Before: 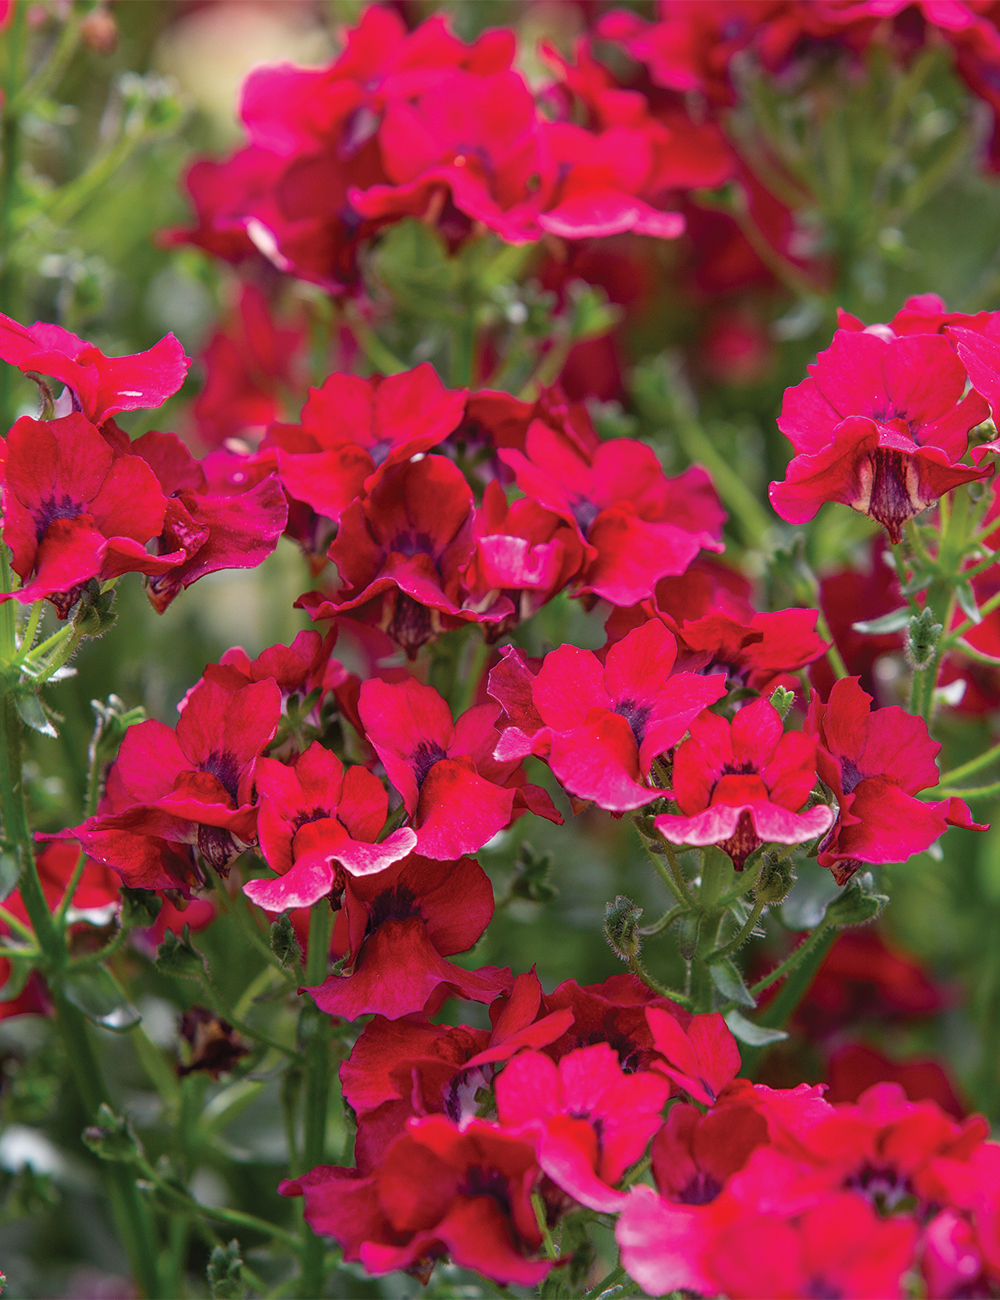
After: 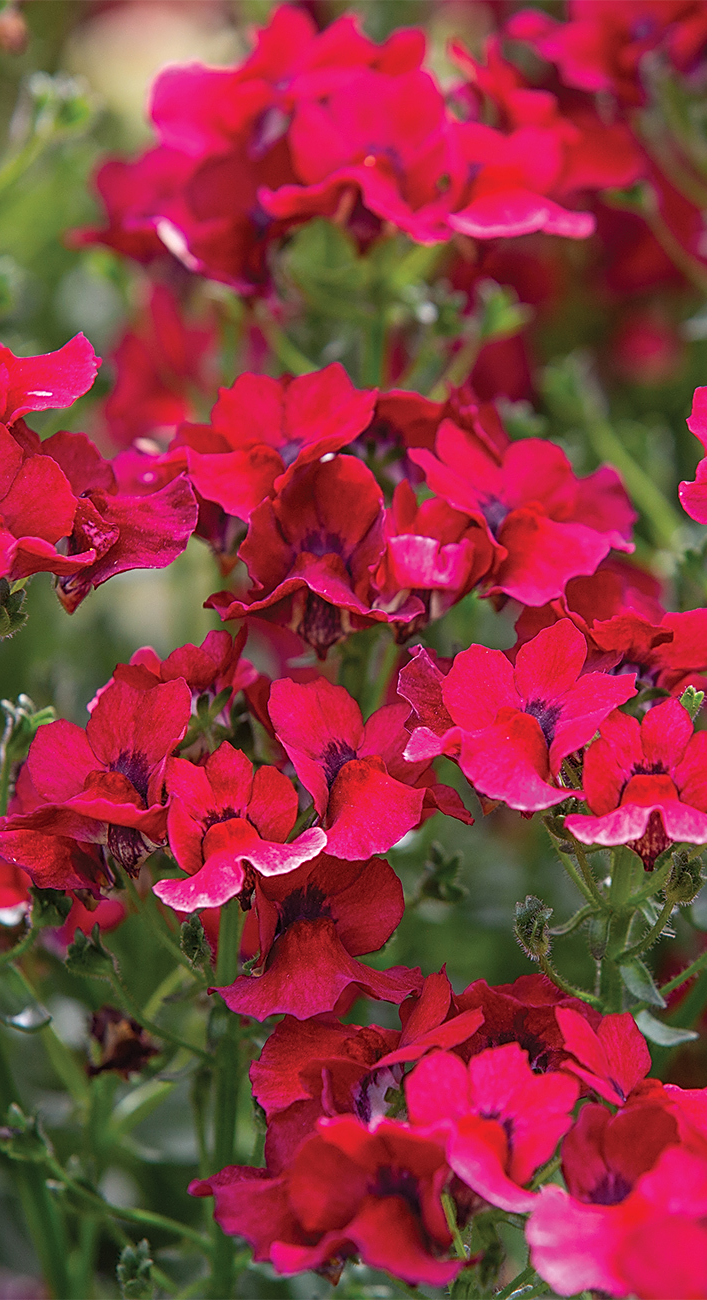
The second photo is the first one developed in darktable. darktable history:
sharpen: on, module defaults
crop and rotate: left 9.061%, right 20.142%
